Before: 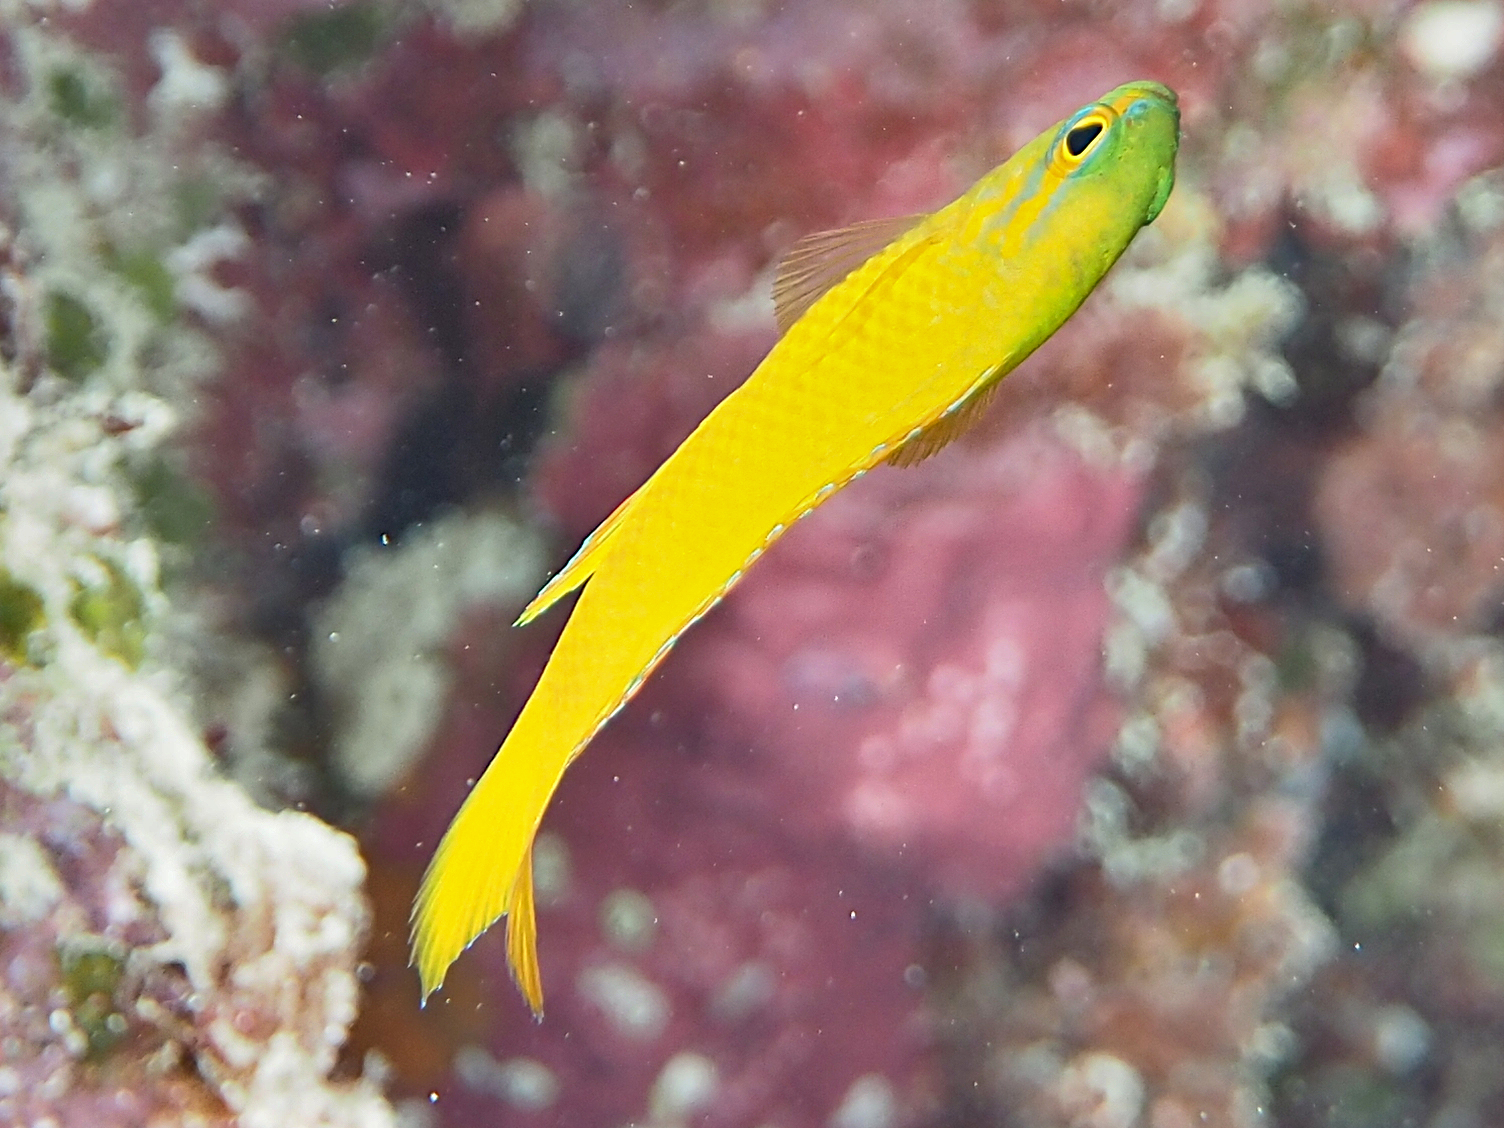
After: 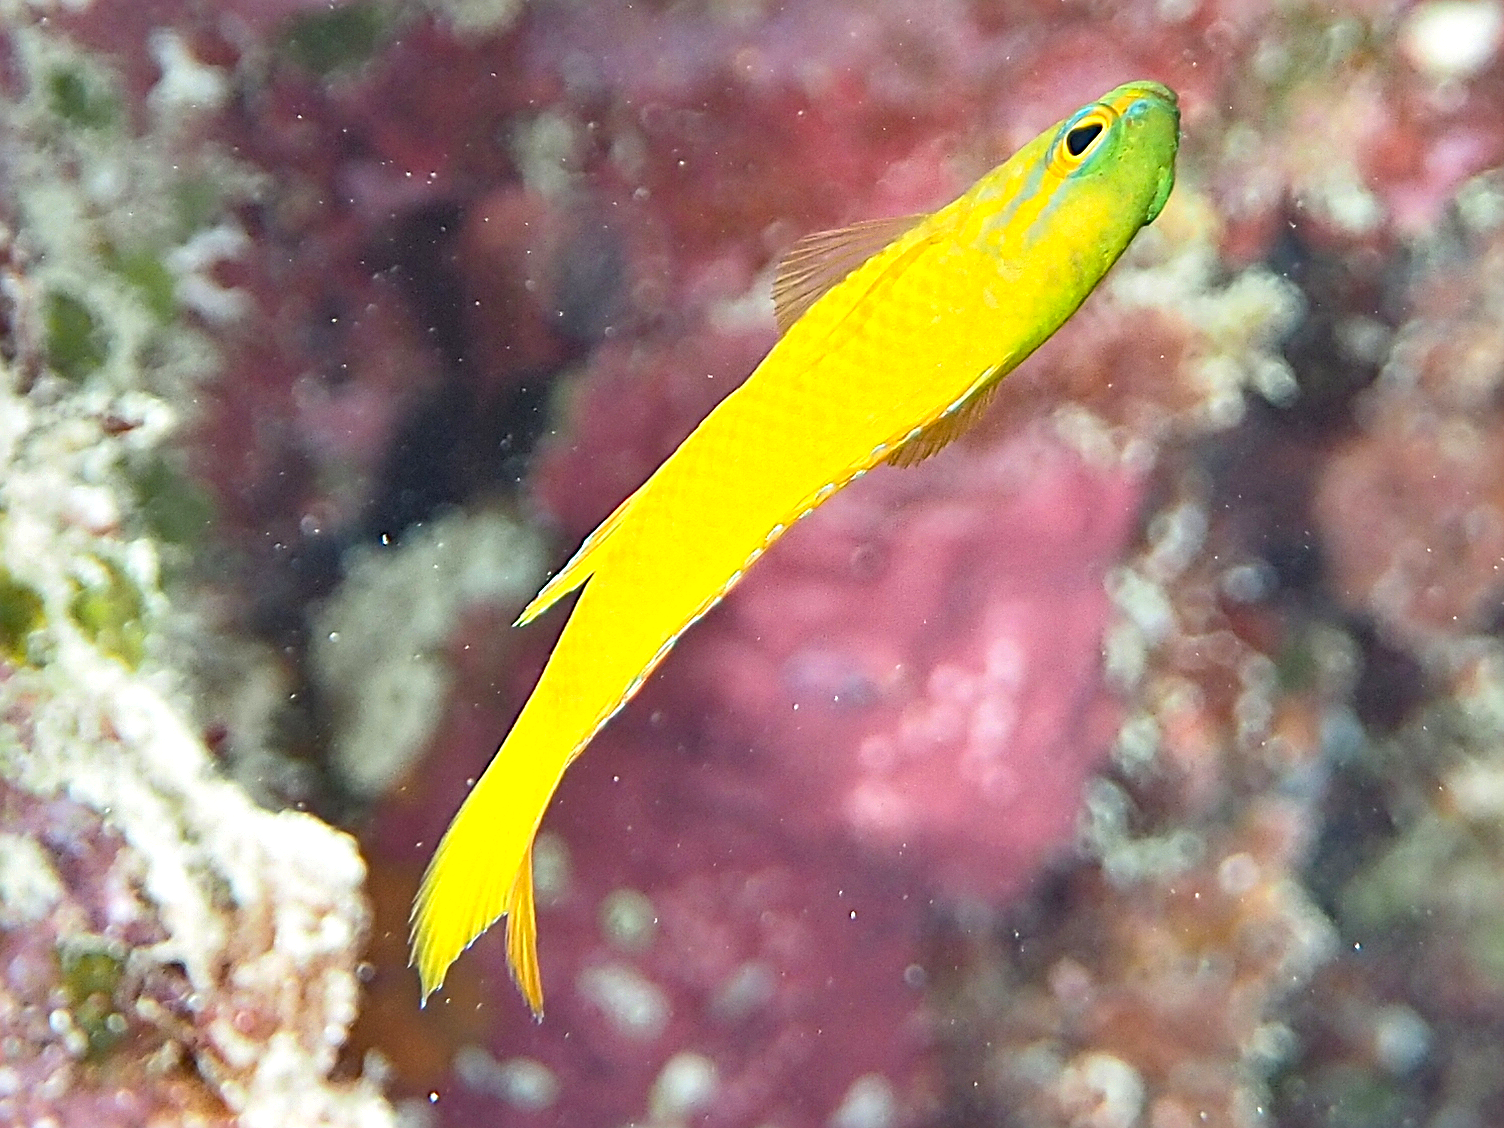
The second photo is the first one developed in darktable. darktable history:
sharpen: radius 2.207, amount 0.383, threshold 0.166
tone equalizer: -8 EV -0.439 EV, -7 EV -0.39 EV, -6 EV -0.345 EV, -5 EV -0.254 EV, -3 EV 0.252 EV, -2 EV 0.344 EV, -1 EV 0.364 EV, +0 EV 0.392 EV
haze removal: compatibility mode true, adaptive false
